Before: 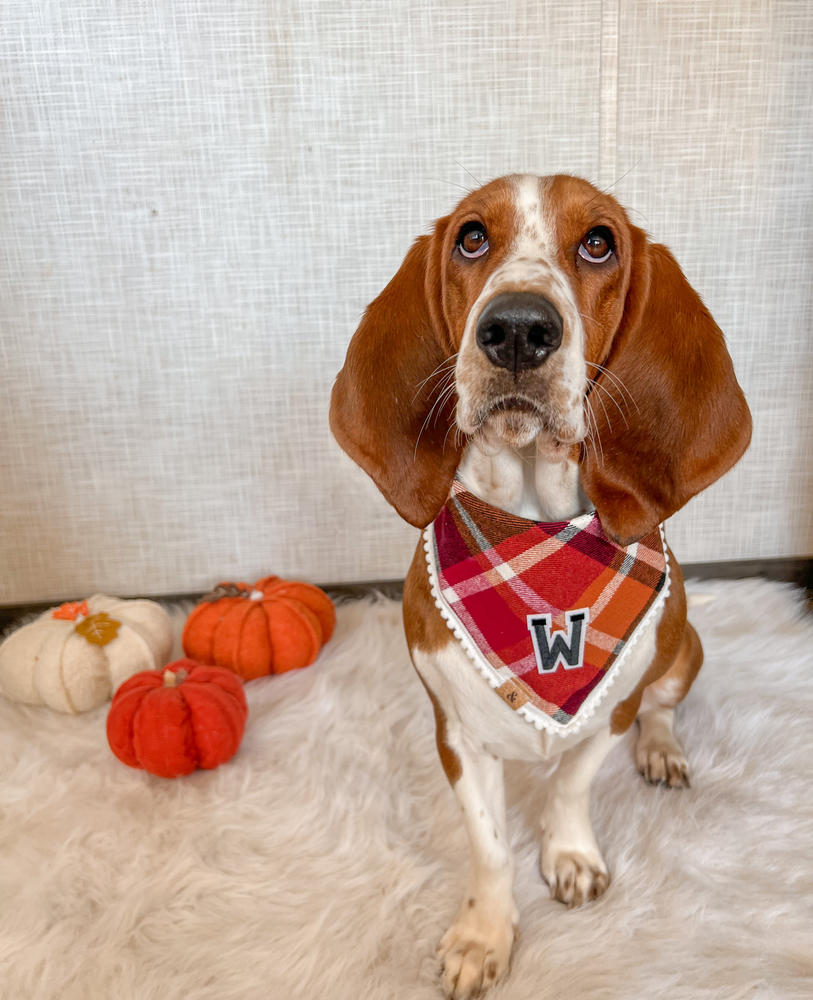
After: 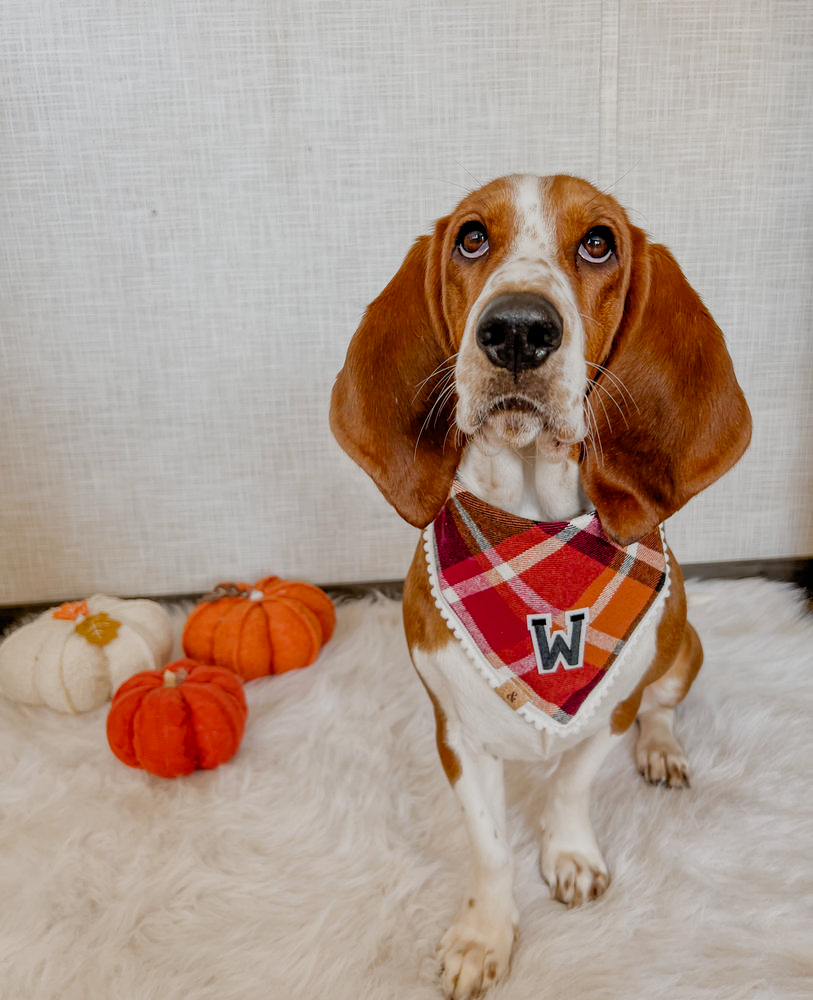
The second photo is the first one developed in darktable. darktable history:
filmic rgb: black relative exposure -7.65 EV, white relative exposure 4.56 EV, threshold 5.95 EV, hardness 3.61, preserve chrominance no, color science v4 (2020), enable highlight reconstruction true
